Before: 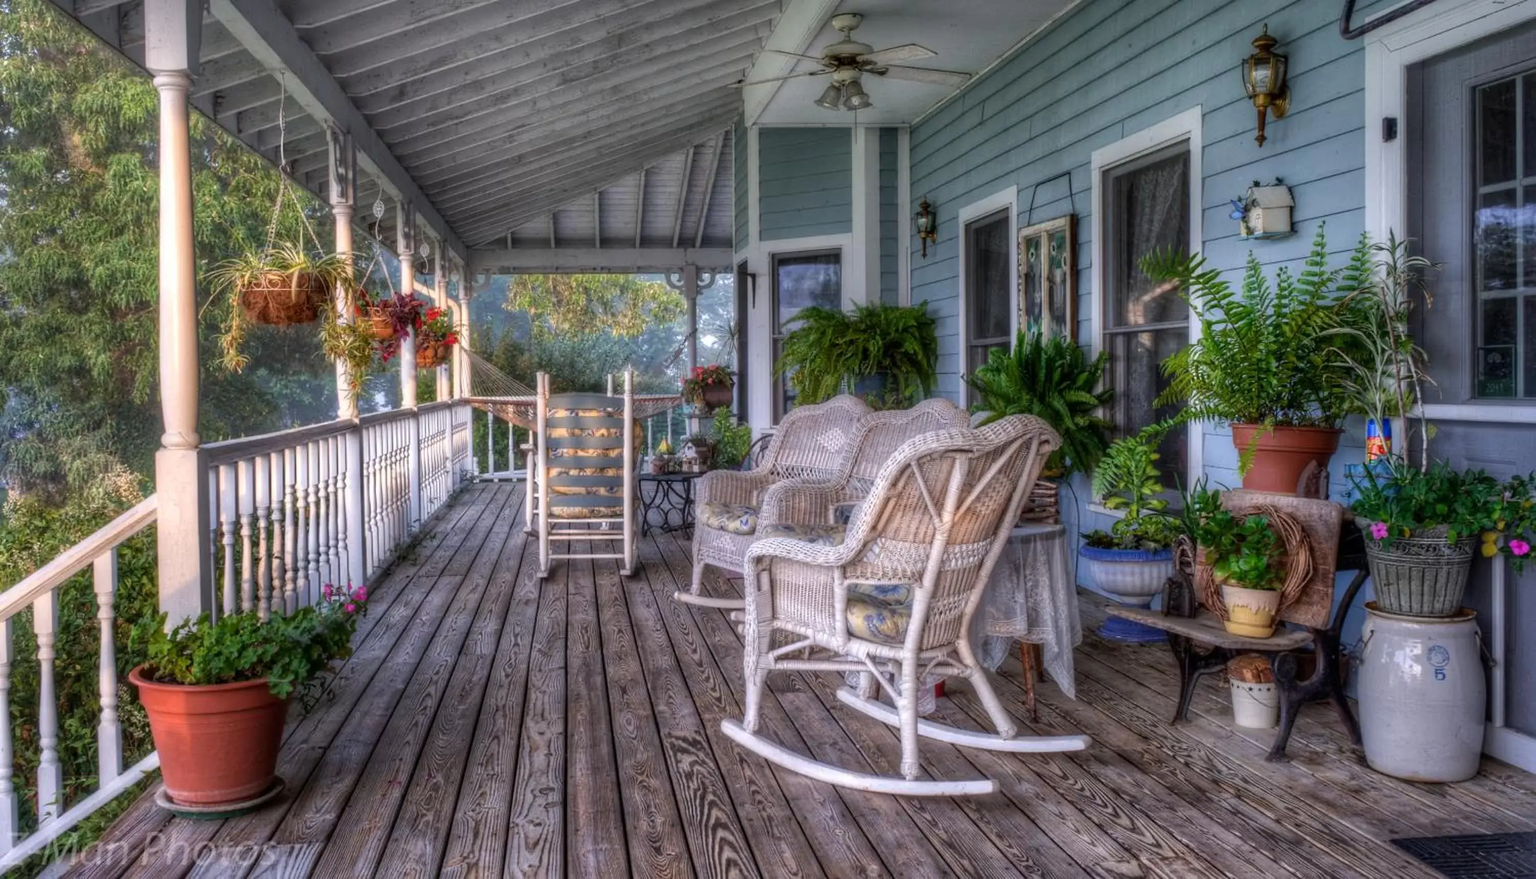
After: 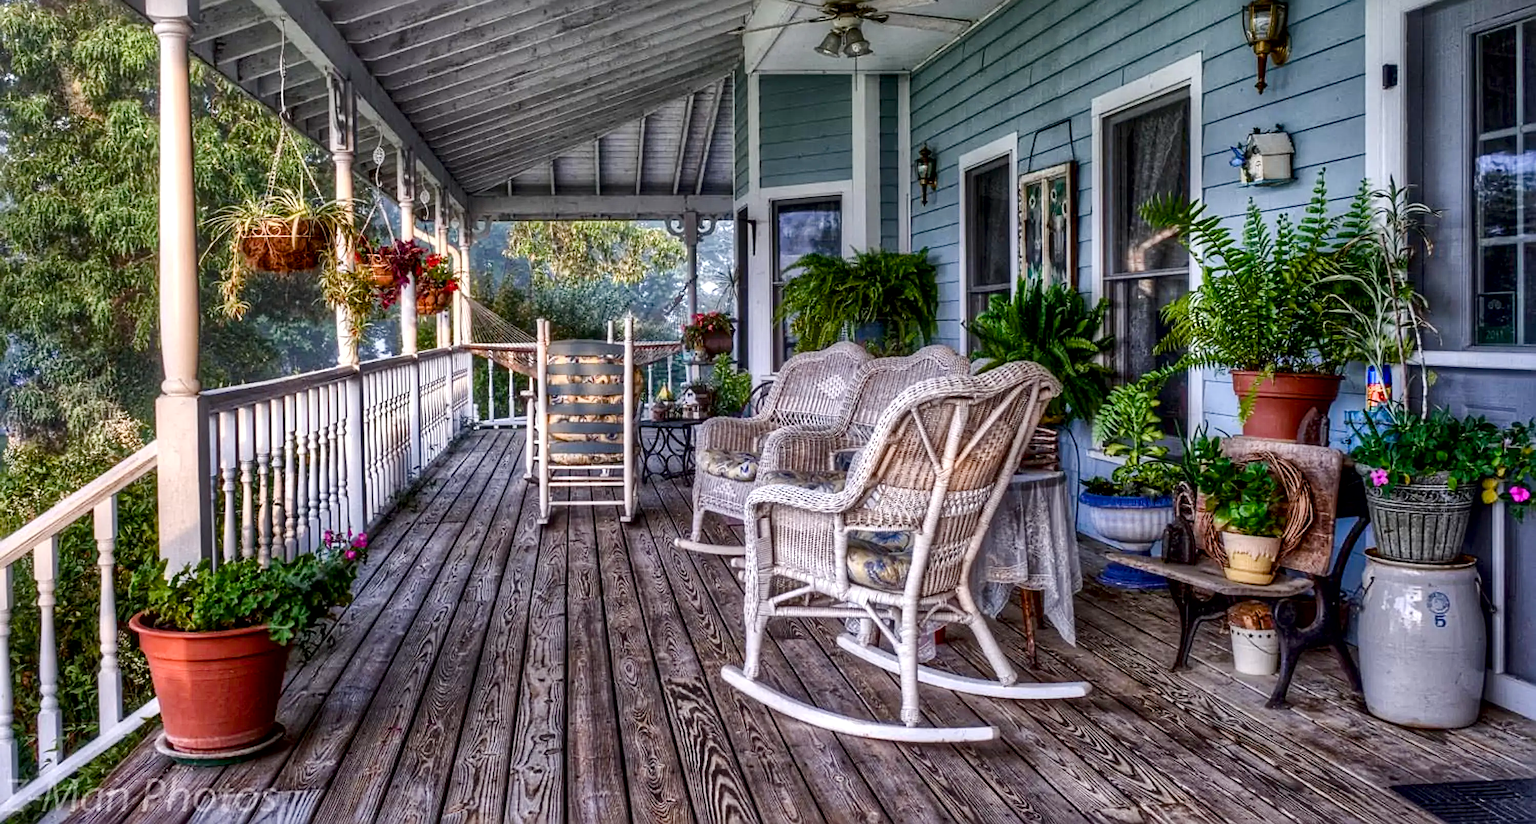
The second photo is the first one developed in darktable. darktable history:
contrast brightness saturation: contrast 0.143
shadows and highlights: shadows 43.48, white point adjustment -1.47, highlights color adjustment 56.7%, soften with gaussian
sharpen: radius 3.992
crop and rotate: top 6.069%
local contrast: mode bilateral grid, contrast 26, coarseness 47, detail 151%, midtone range 0.2
color balance rgb: linear chroma grading › global chroma 3.337%, perceptual saturation grading › global saturation 25.759%, perceptual saturation grading › highlights -50.174%, perceptual saturation grading › shadows 30.043%
